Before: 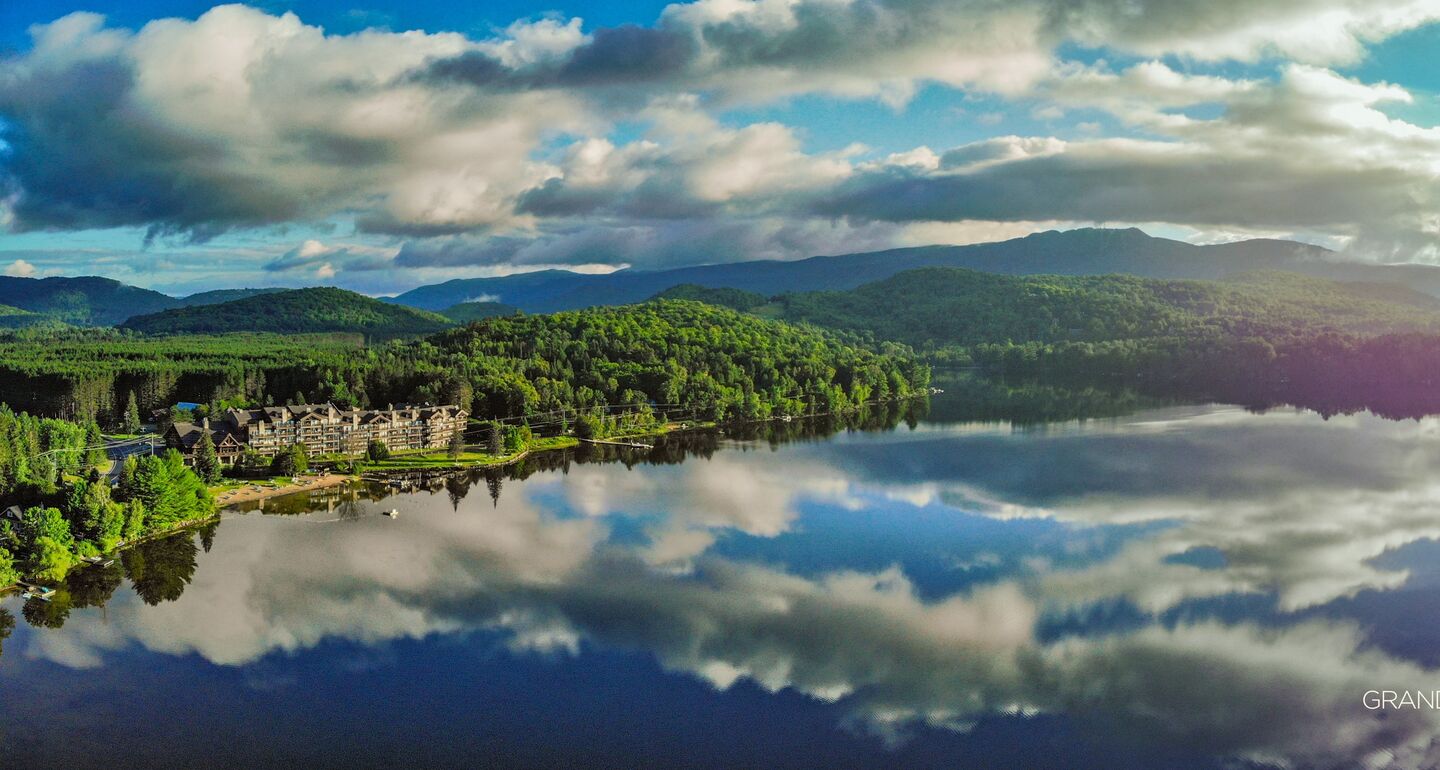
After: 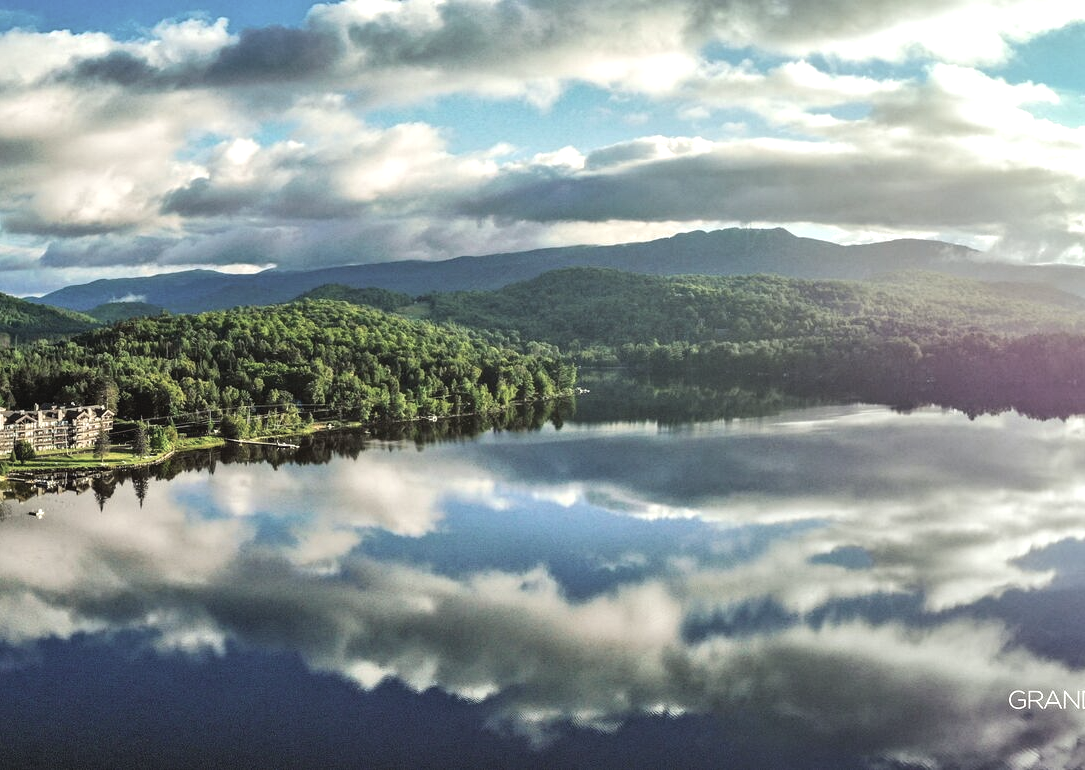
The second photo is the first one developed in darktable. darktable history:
exposure: black level correction 0, exposure 0.4 EV, compensate exposure bias true, compensate highlight preservation false
crop and rotate: left 24.6%
contrast brightness saturation: contrast -0.05, saturation -0.41
tone equalizer: -8 EV -0.417 EV, -7 EV -0.389 EV, -6 EV -0.333 EV, -5 EV -0.222 EV, -3 EV 0.222 EV, -2 EV 0.333 EV, -1 EV 0.389 EV, +0 EV 0.417 EV, edges refinement/feathering 500, mask exposure compensation -1.57 EV, preserve details no
